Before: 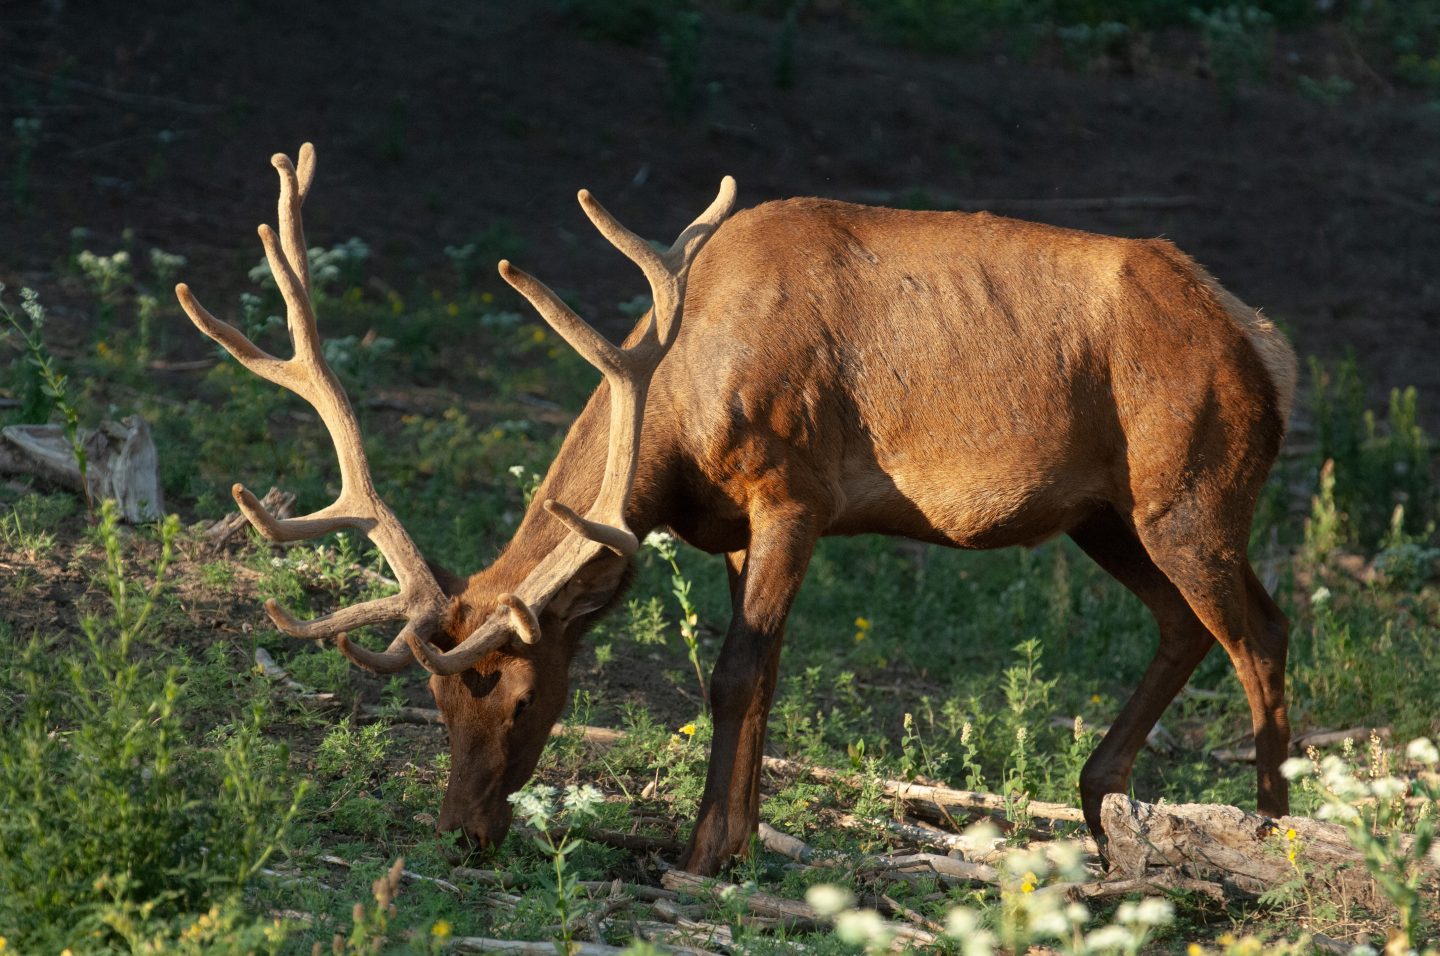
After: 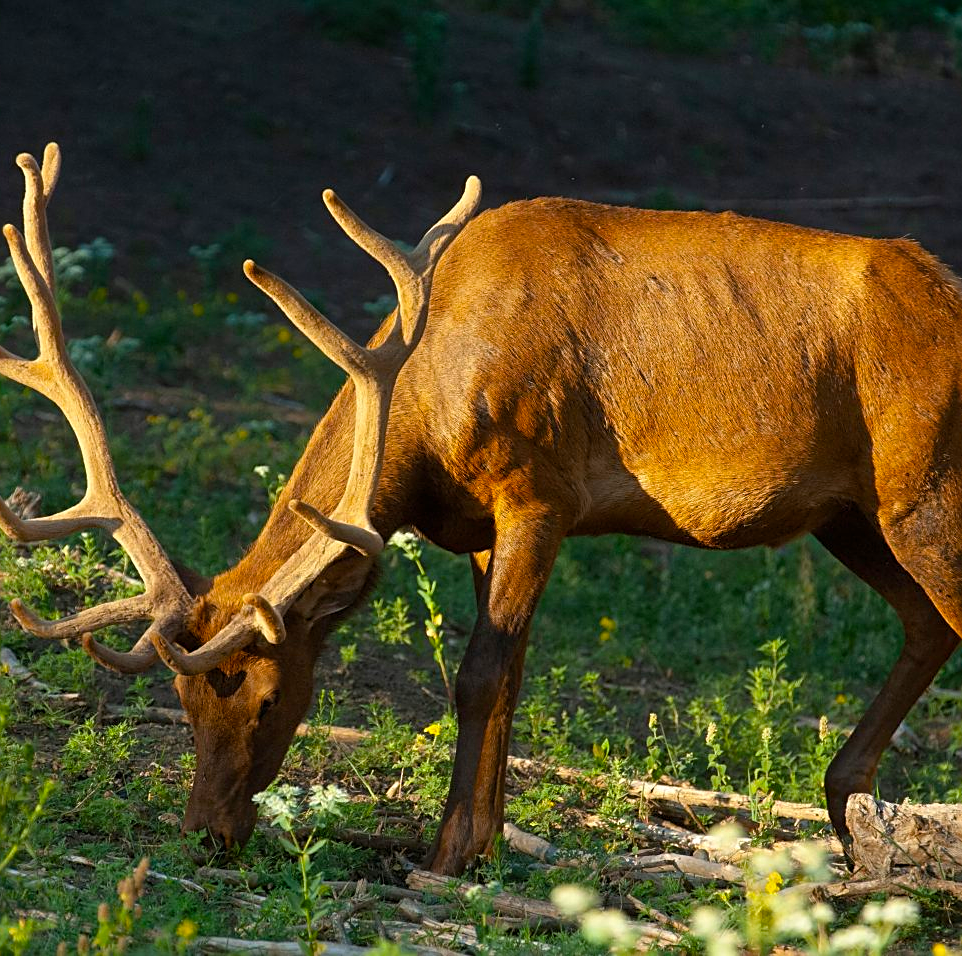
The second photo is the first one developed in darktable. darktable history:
color balance rgb: linear chroma grading › global chroma 15%, perceptual saturation grading › global saturation 30%
crop and rotate: left 17.732%, right 15.423%
sharpen: on, module defaults
